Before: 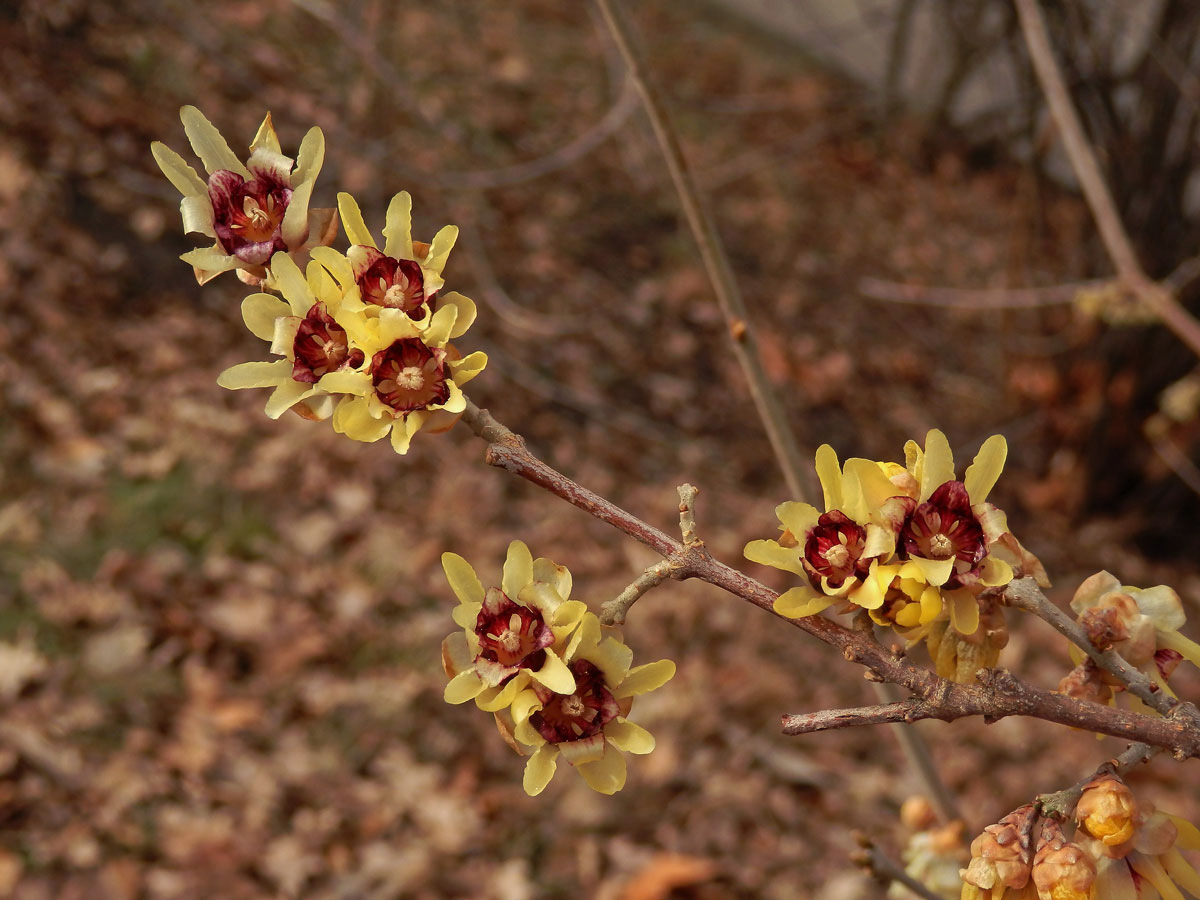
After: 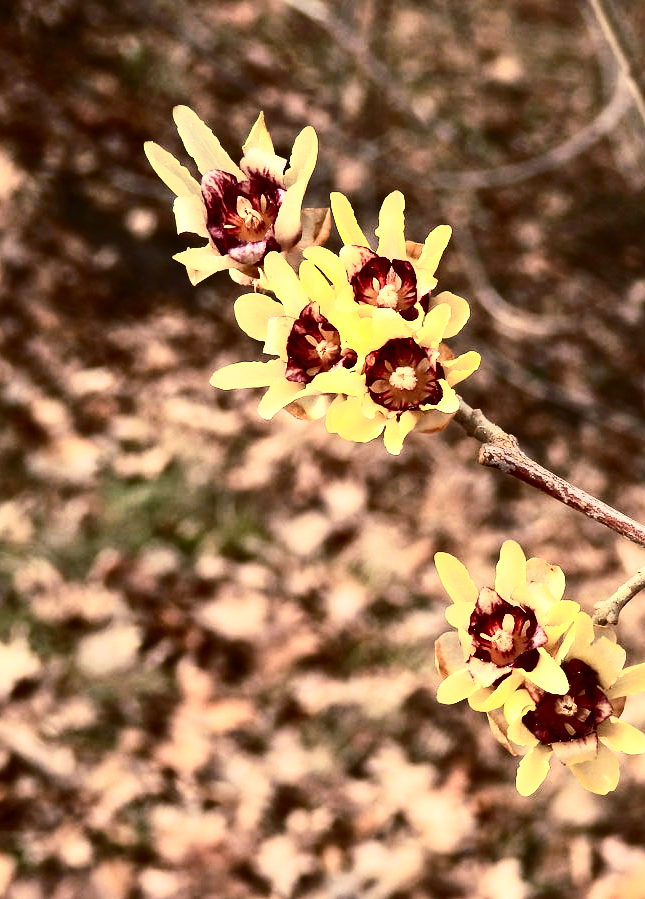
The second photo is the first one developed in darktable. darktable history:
exposure: black level correction 0, exposure 1 EV, compensate highlight preservation false
contrast brightness saturation: contrast 0.5, saturation -0.1
crop: left 0.587%, right 45.588%, bottom 0.086%
